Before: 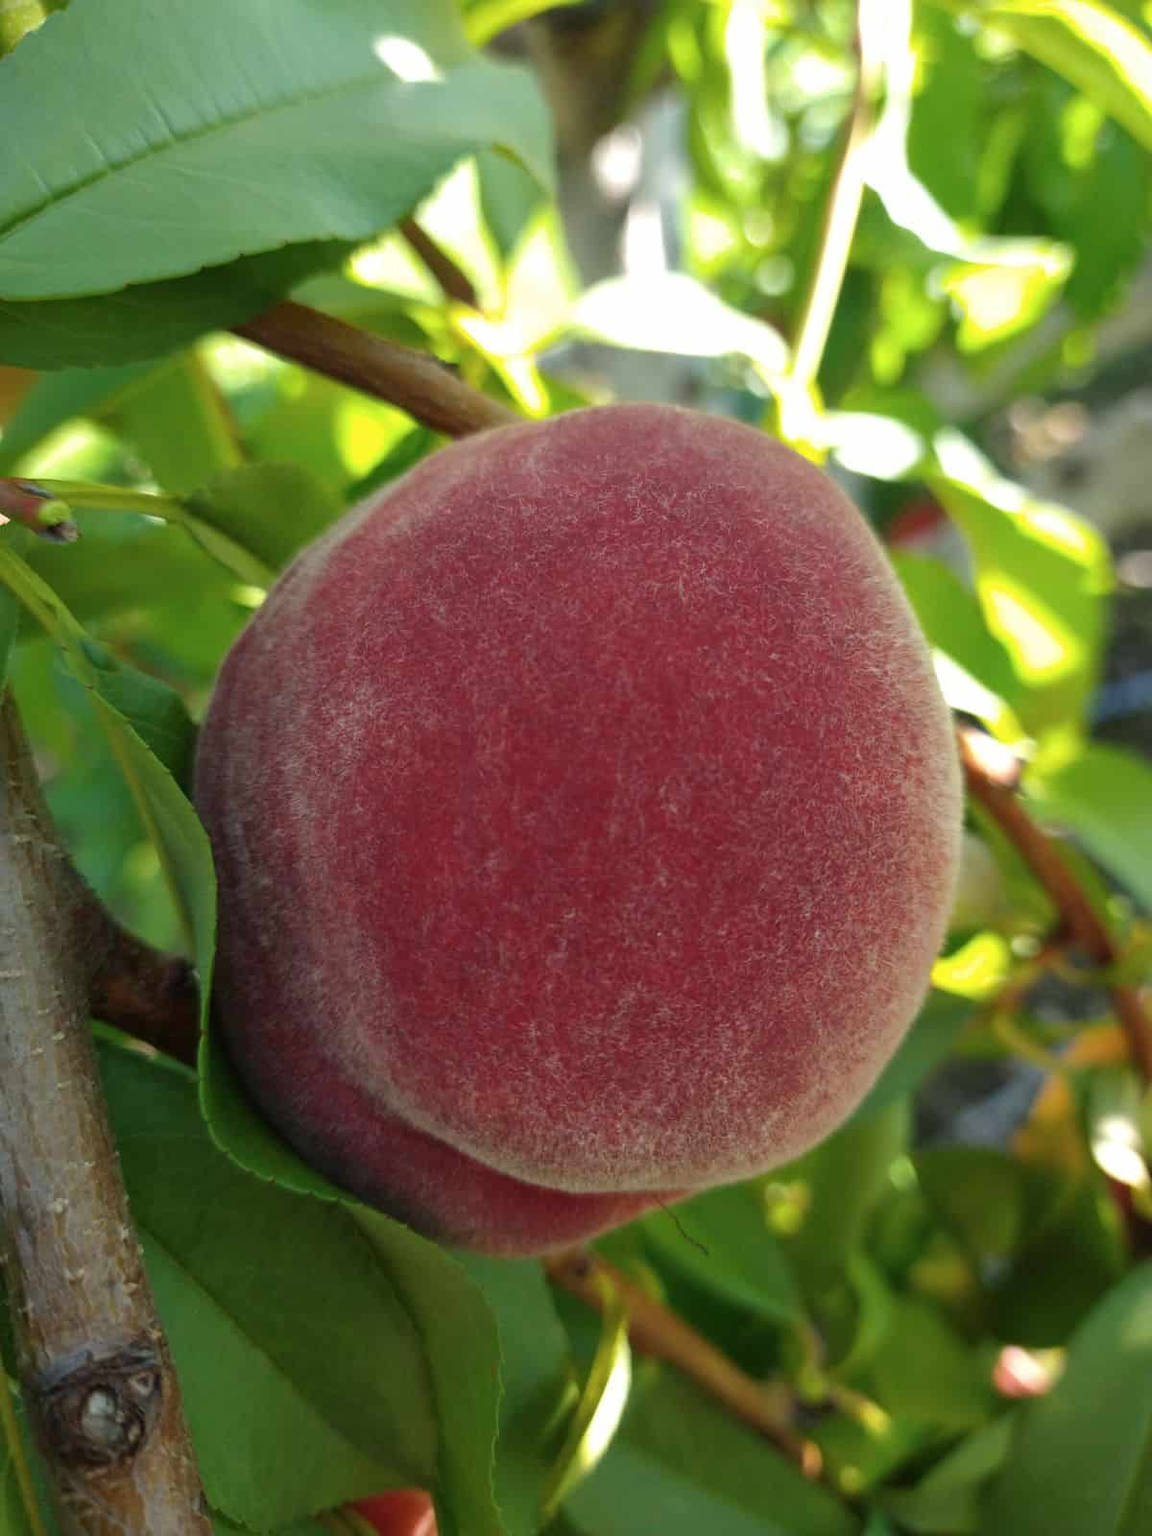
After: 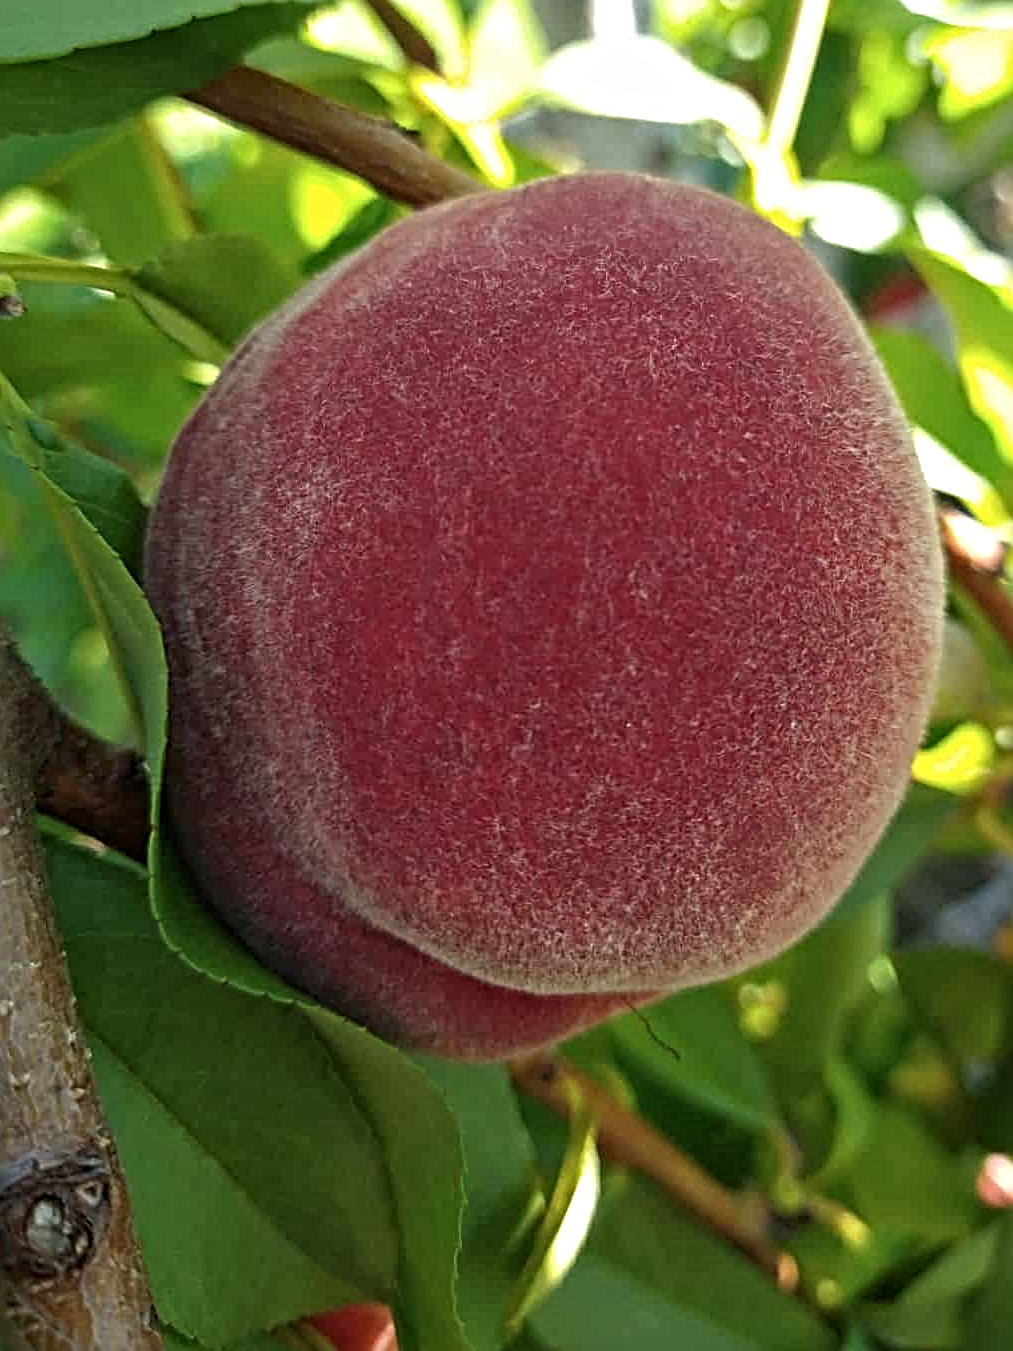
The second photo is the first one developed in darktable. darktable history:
crop and rotate: left 4.842%, top 15.51%, right 10.668%
sharpen: radius 2.817, amount 0.715
contrast equalizer: y [[0.5, 0.501, 0.525, 0.597, 0.58, 0.514], [0.5 ×6], [0.5 ×6], [0 ×6], [0 ×6]]
